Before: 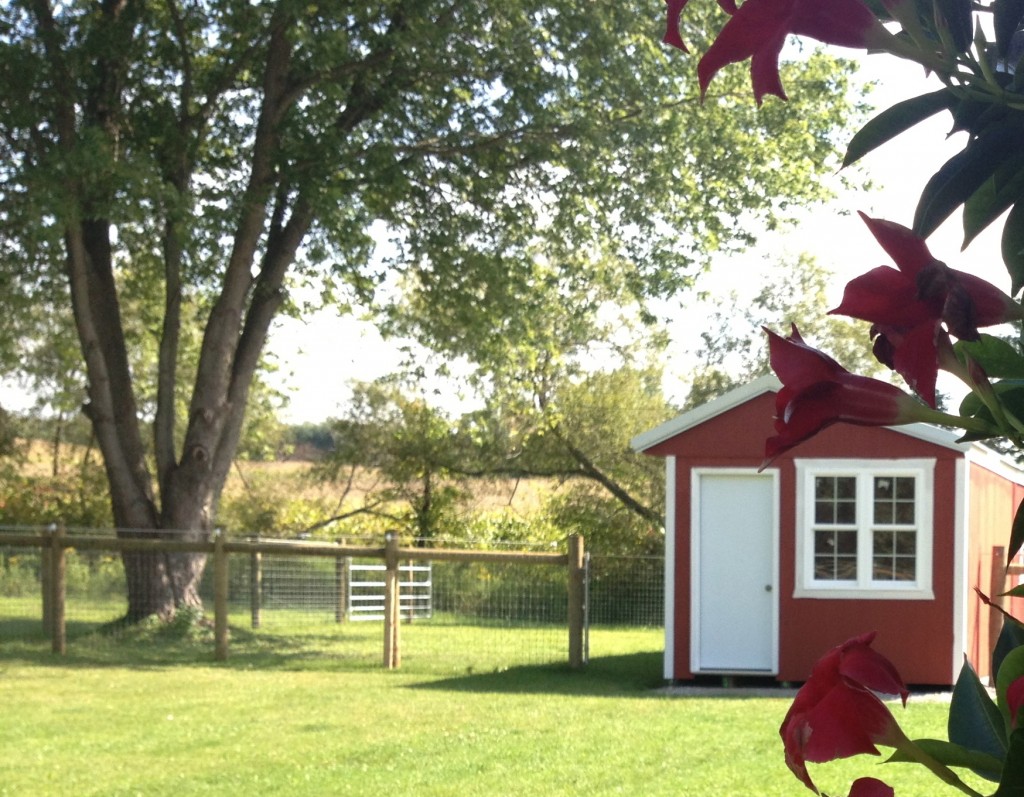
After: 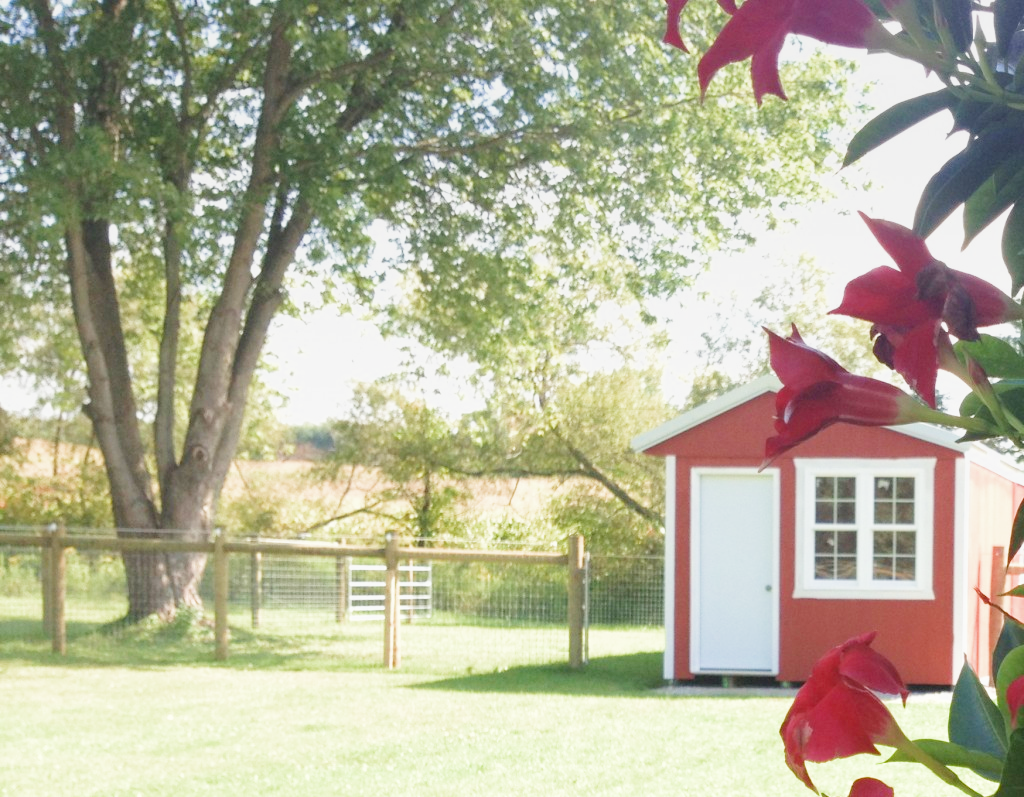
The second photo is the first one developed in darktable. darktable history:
graduated density: rotation -0.352°, offset 57.64
filmic rgb: middle gray luminance 4.29%, black relative exposure -13 EV, white relative exposure 5 EV, threshold 6 EV, target black luminance 0%, hardness 5.19, latitude 59.69%, contrast 0.767, highlights saturation mix 5%, shadows ↔ highlights balance 25.95%, add noise in highlights 0, color science v3 (2019), use custom middle-gray values true, iterations of high-quality reconstruction 0, contrast in highlights soft, enable highlight reconstruction true
